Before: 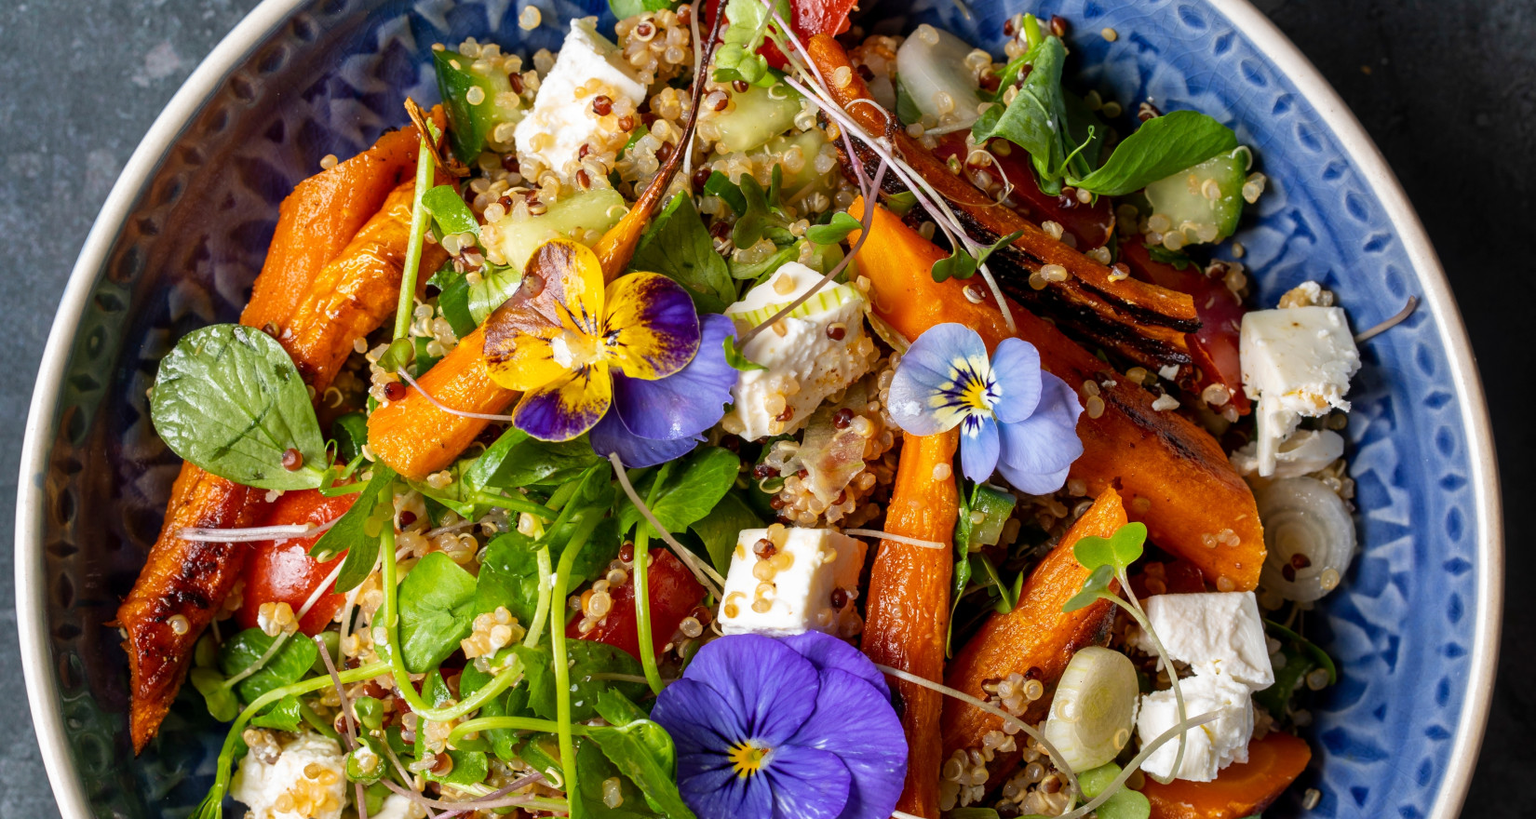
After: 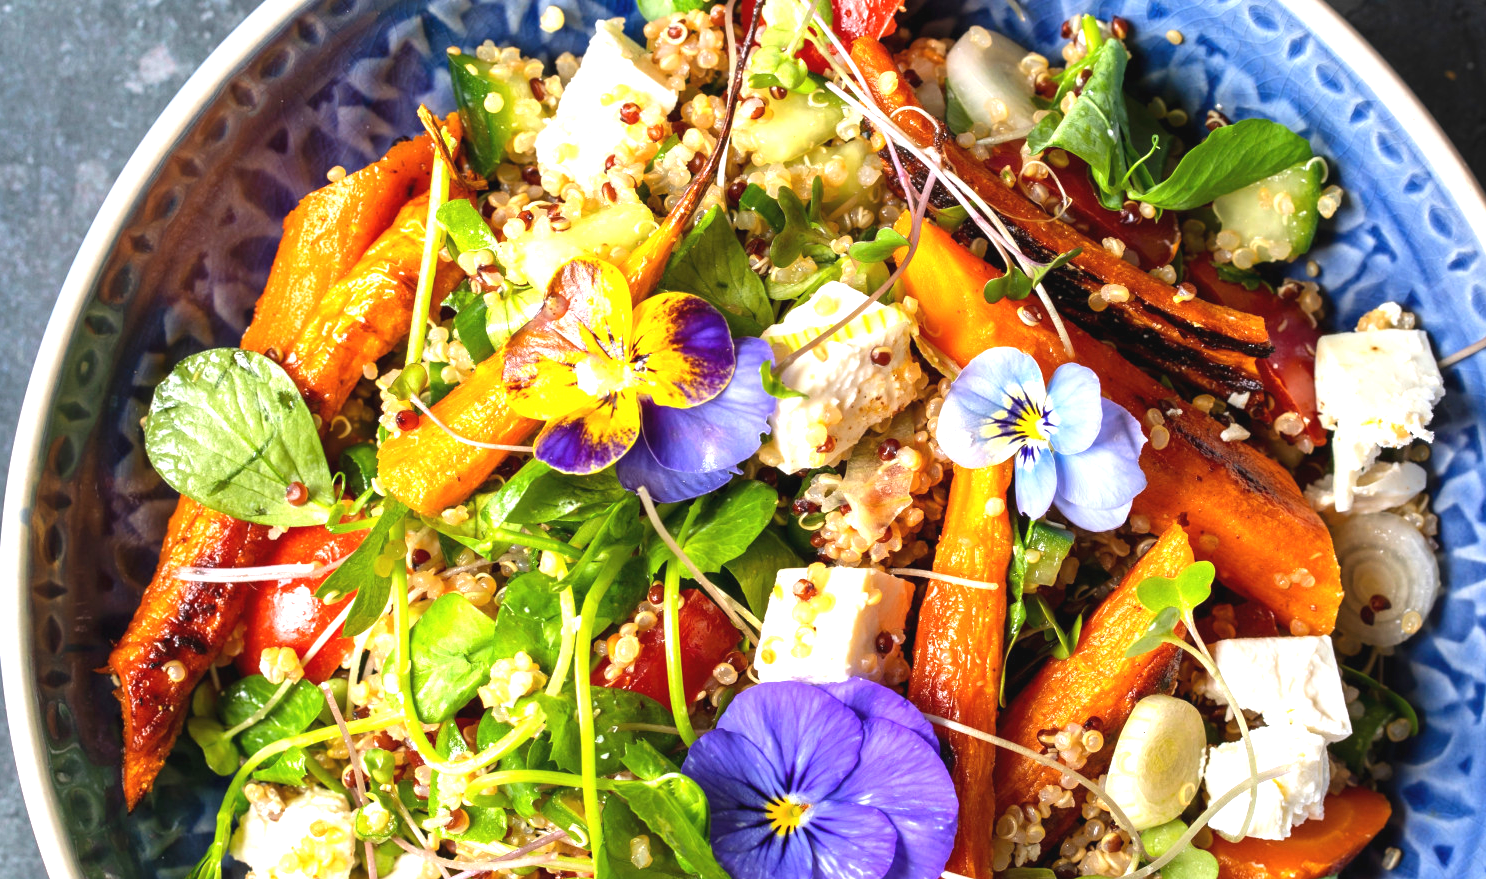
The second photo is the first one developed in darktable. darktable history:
exposure: black level correction -0.002, exposure 1.115 EV, compensate highlight preservation false
crop and rotate: left 1.088%, right 8.807%
